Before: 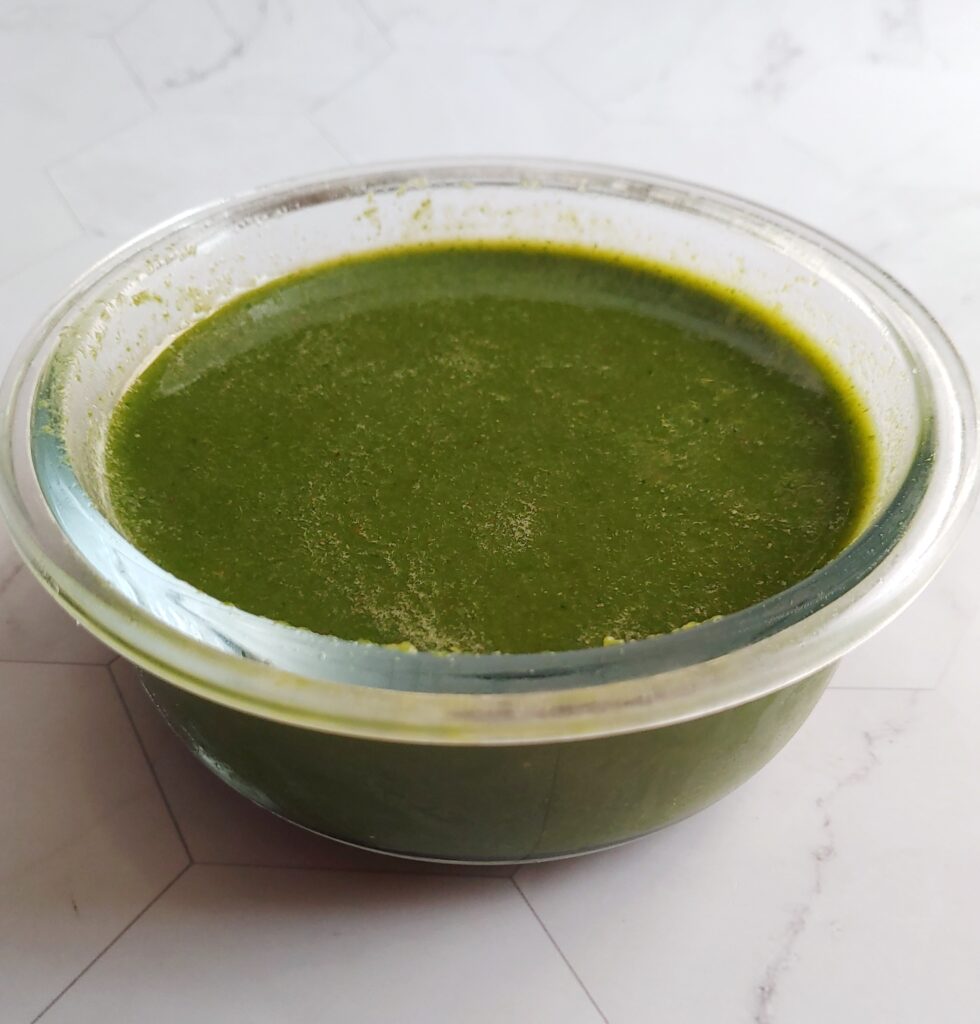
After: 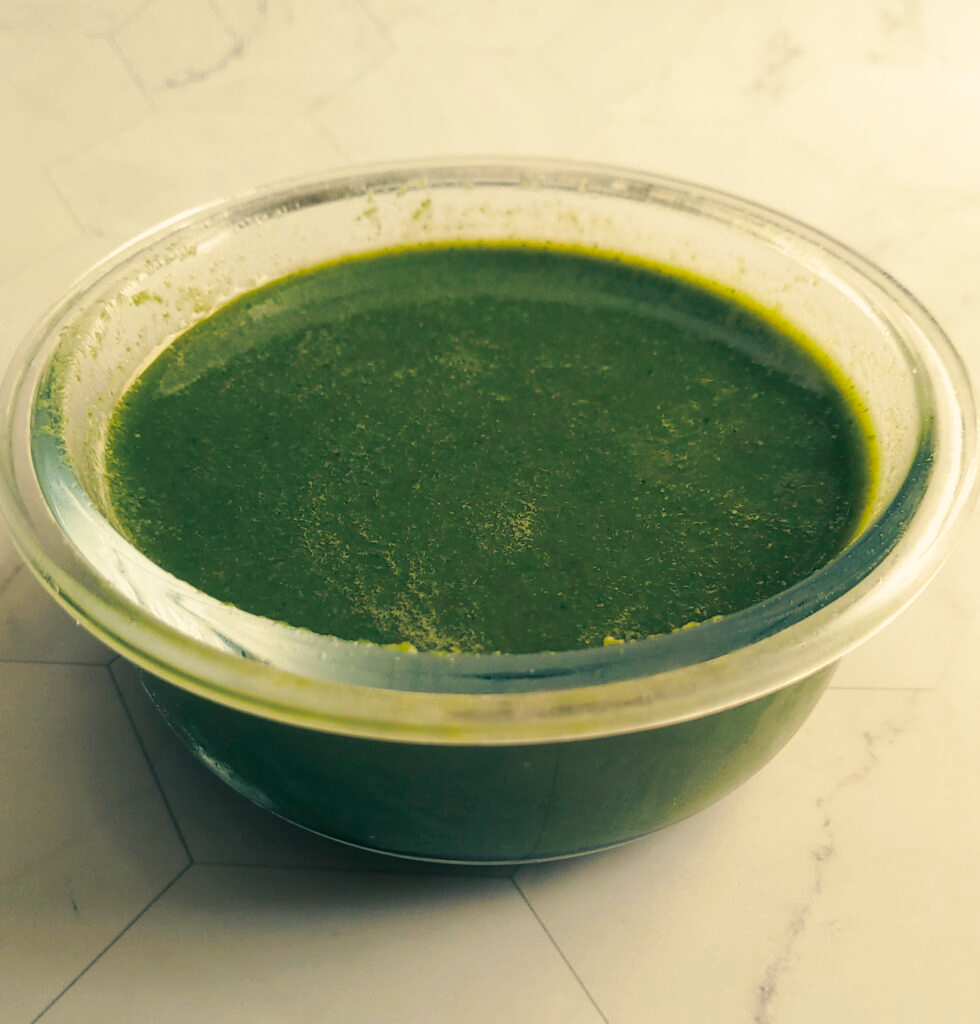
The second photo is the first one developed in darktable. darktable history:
split-toning: shadows › hue 216°, shadows › saturation 1, highlights › hue 57.6°, balance -33.4
color correction: highlights a* 5.3, highlights b* 24.26, shadows a* -15.58, shadows b* 4.02
